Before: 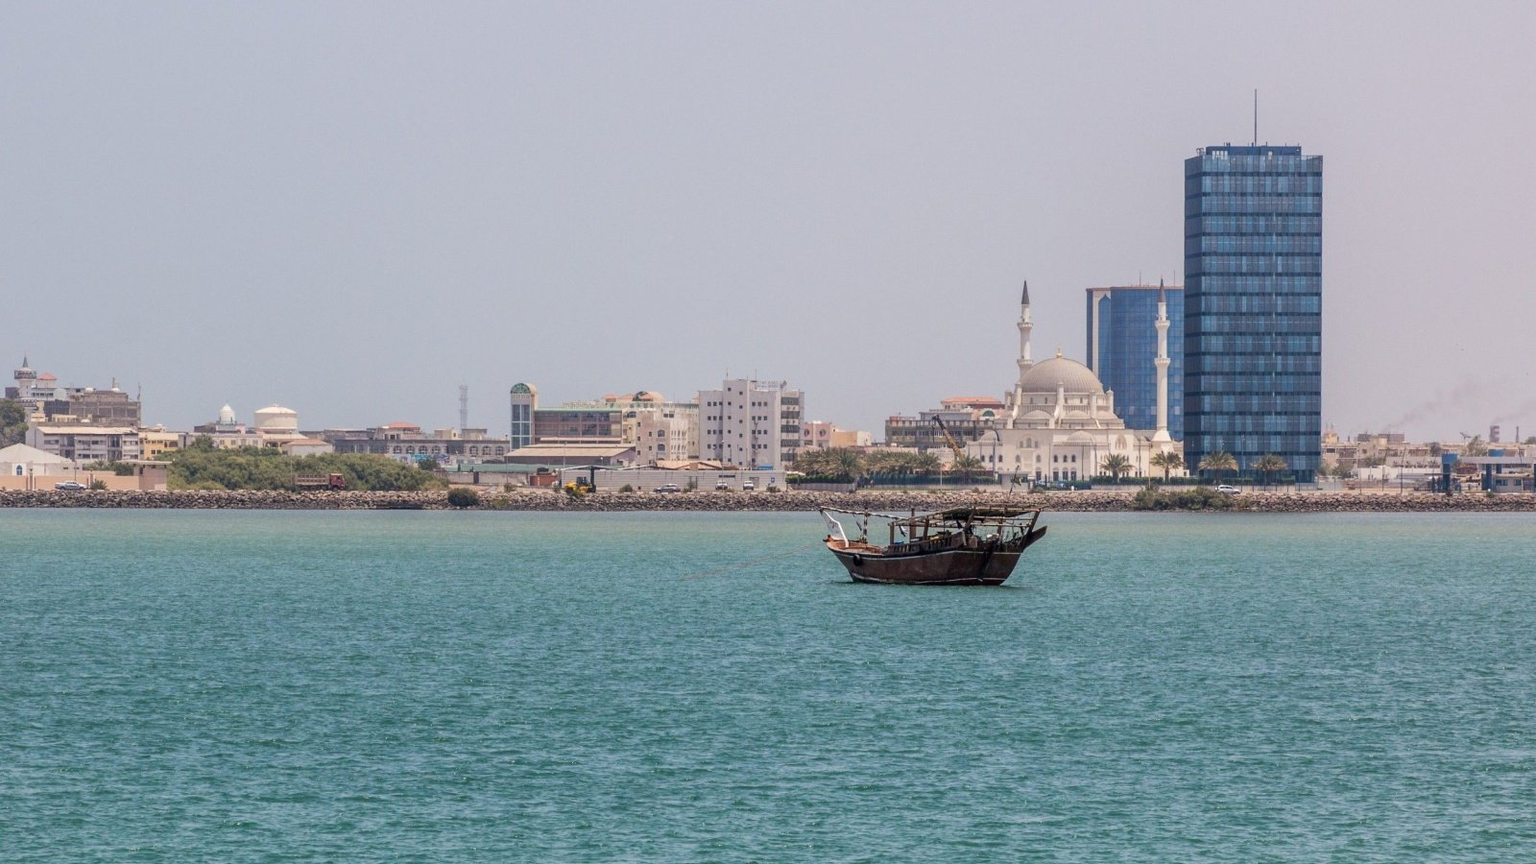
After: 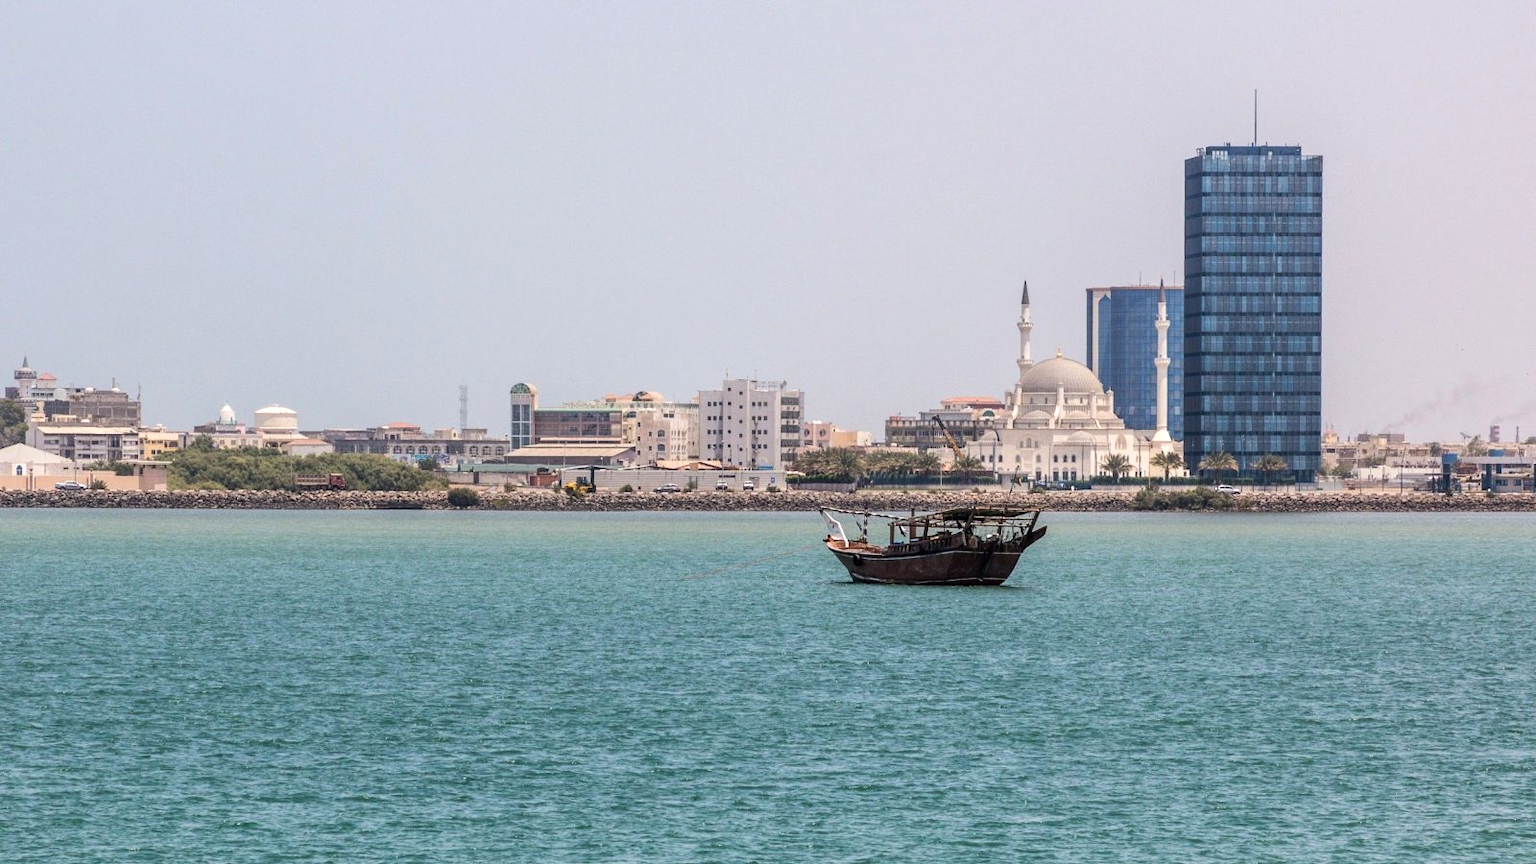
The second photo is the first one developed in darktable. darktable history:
tone equalizer: -8 EV -0.416 EV, -7 EV -0.4 EV, -6 EV -0.303 EV, -5 EV -0.222 EV, -3 EV 0.209 EV, -2 EV 0.339 EV, -1 EV 0.374 EV, +0 EV 0.388 EV, edges refinement/feathering 500, mask exposure compensation -1.57 EV, preserve details no
